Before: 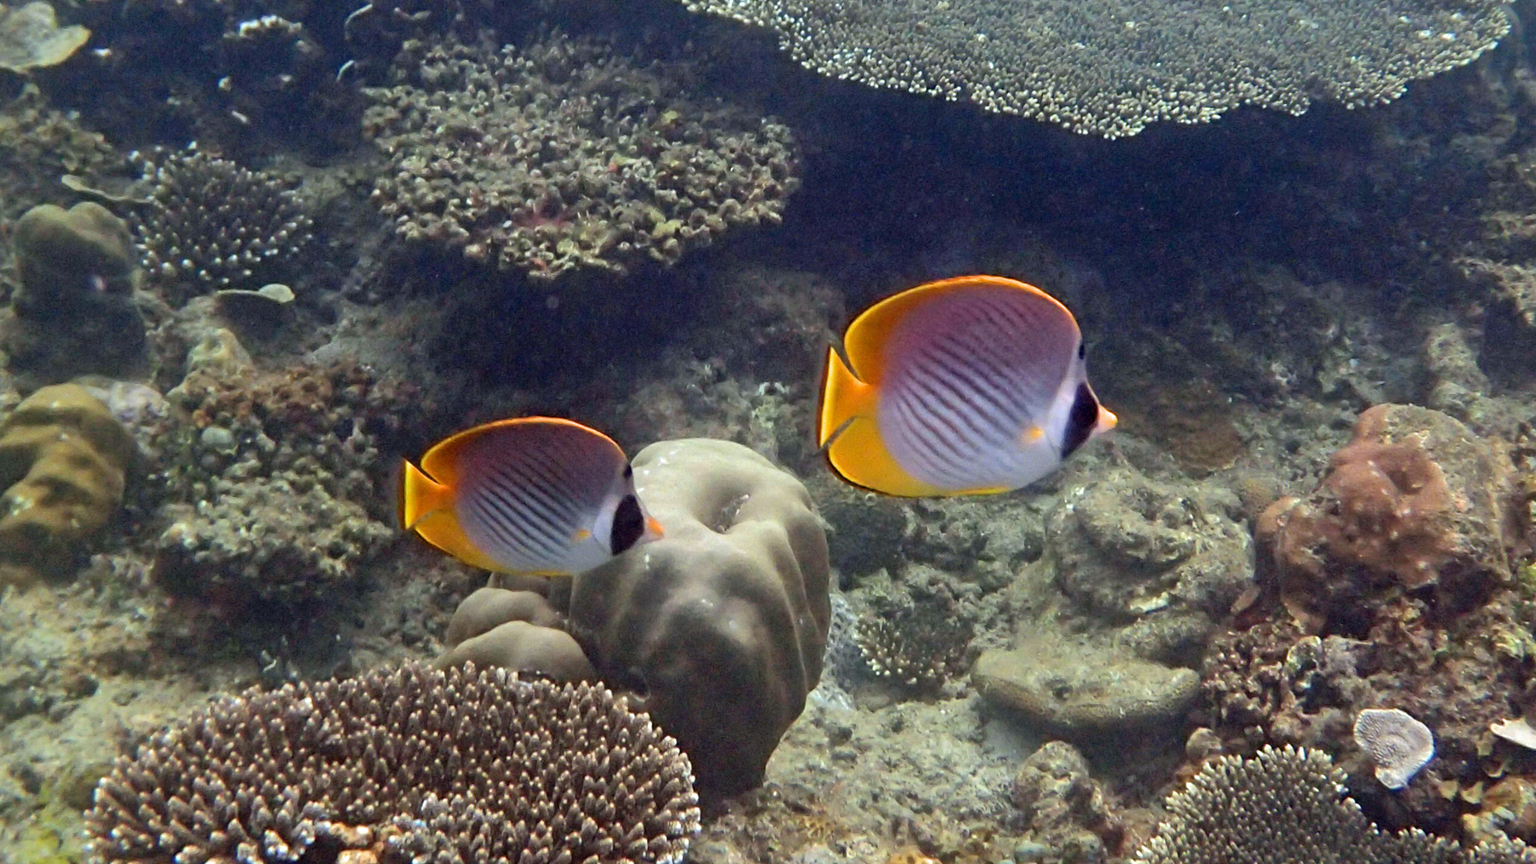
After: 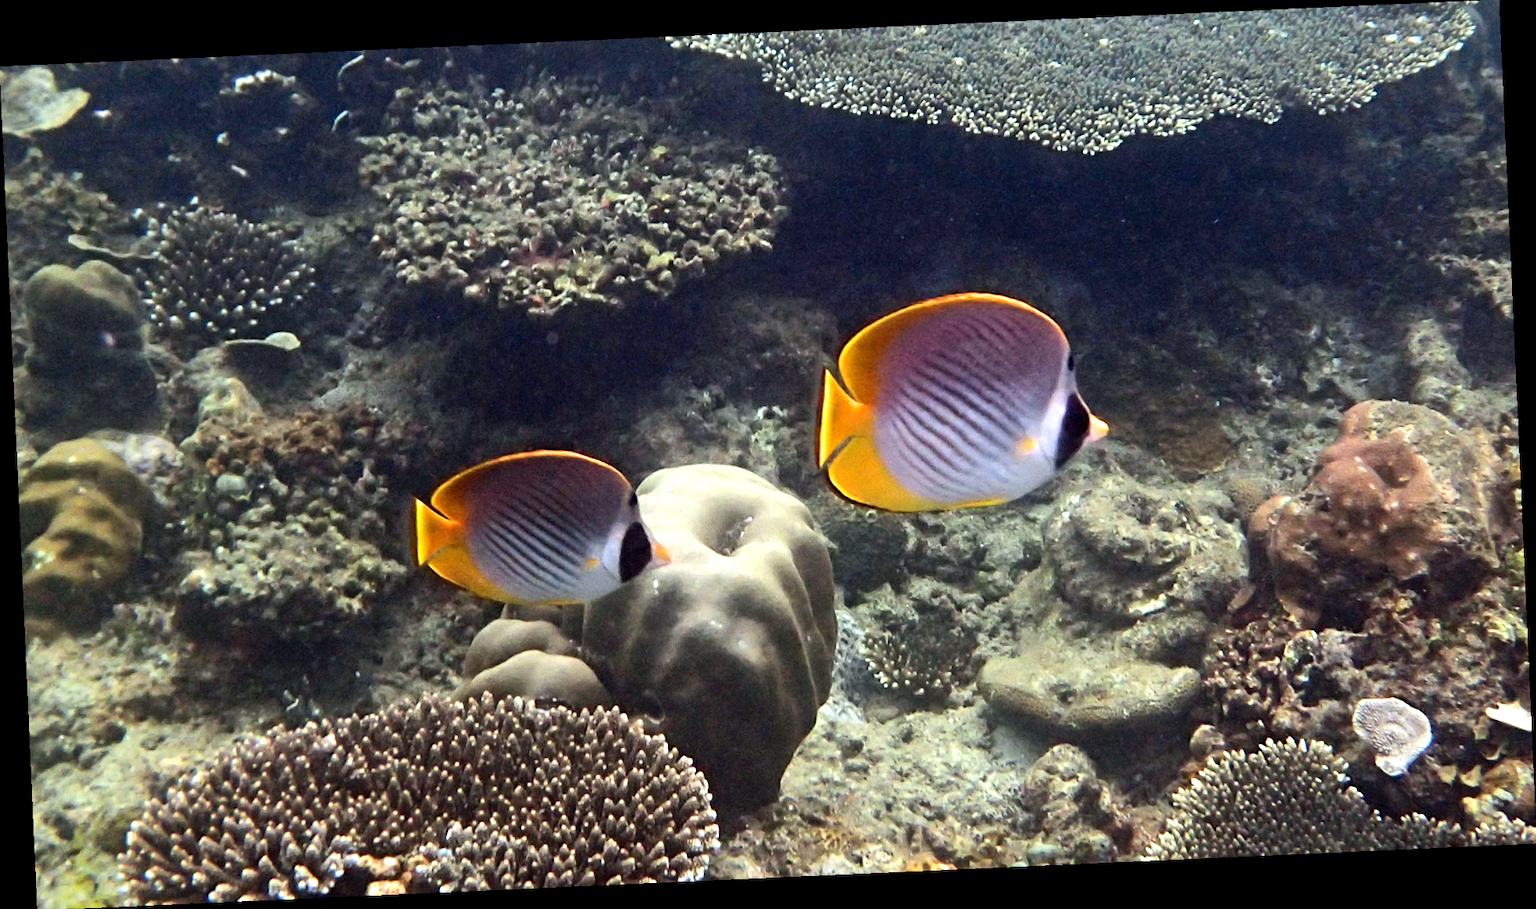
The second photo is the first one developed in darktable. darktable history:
tone equalizer: -8 EV -0.75 EV, -7 EV -0.7 EV, -6 EV -0.6 EV, -5 EV -0.4 EV, -3 EV 0.4 EV, -2 EV 0.6 EV, -1 EV 0.7 EV, +0 EV 0.75 EV, edges refinement/feathering 500, mask exposure compensation -1.57 EV, preserve details no
rotate and perspective: rotation -2.56°, automatic cropping off
